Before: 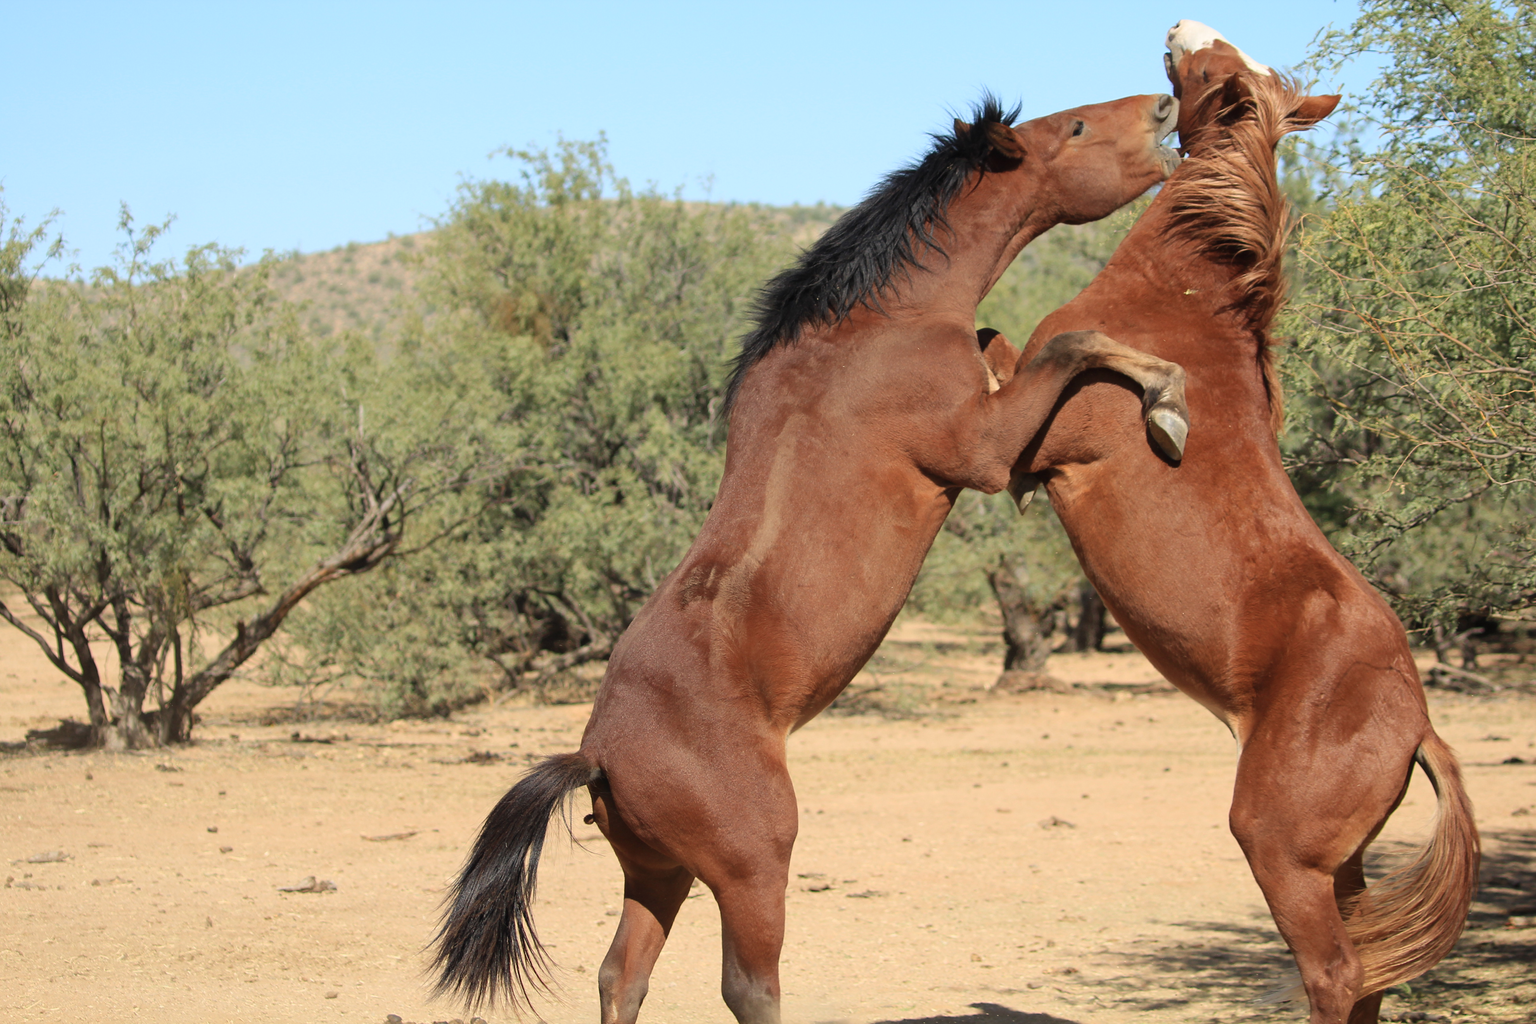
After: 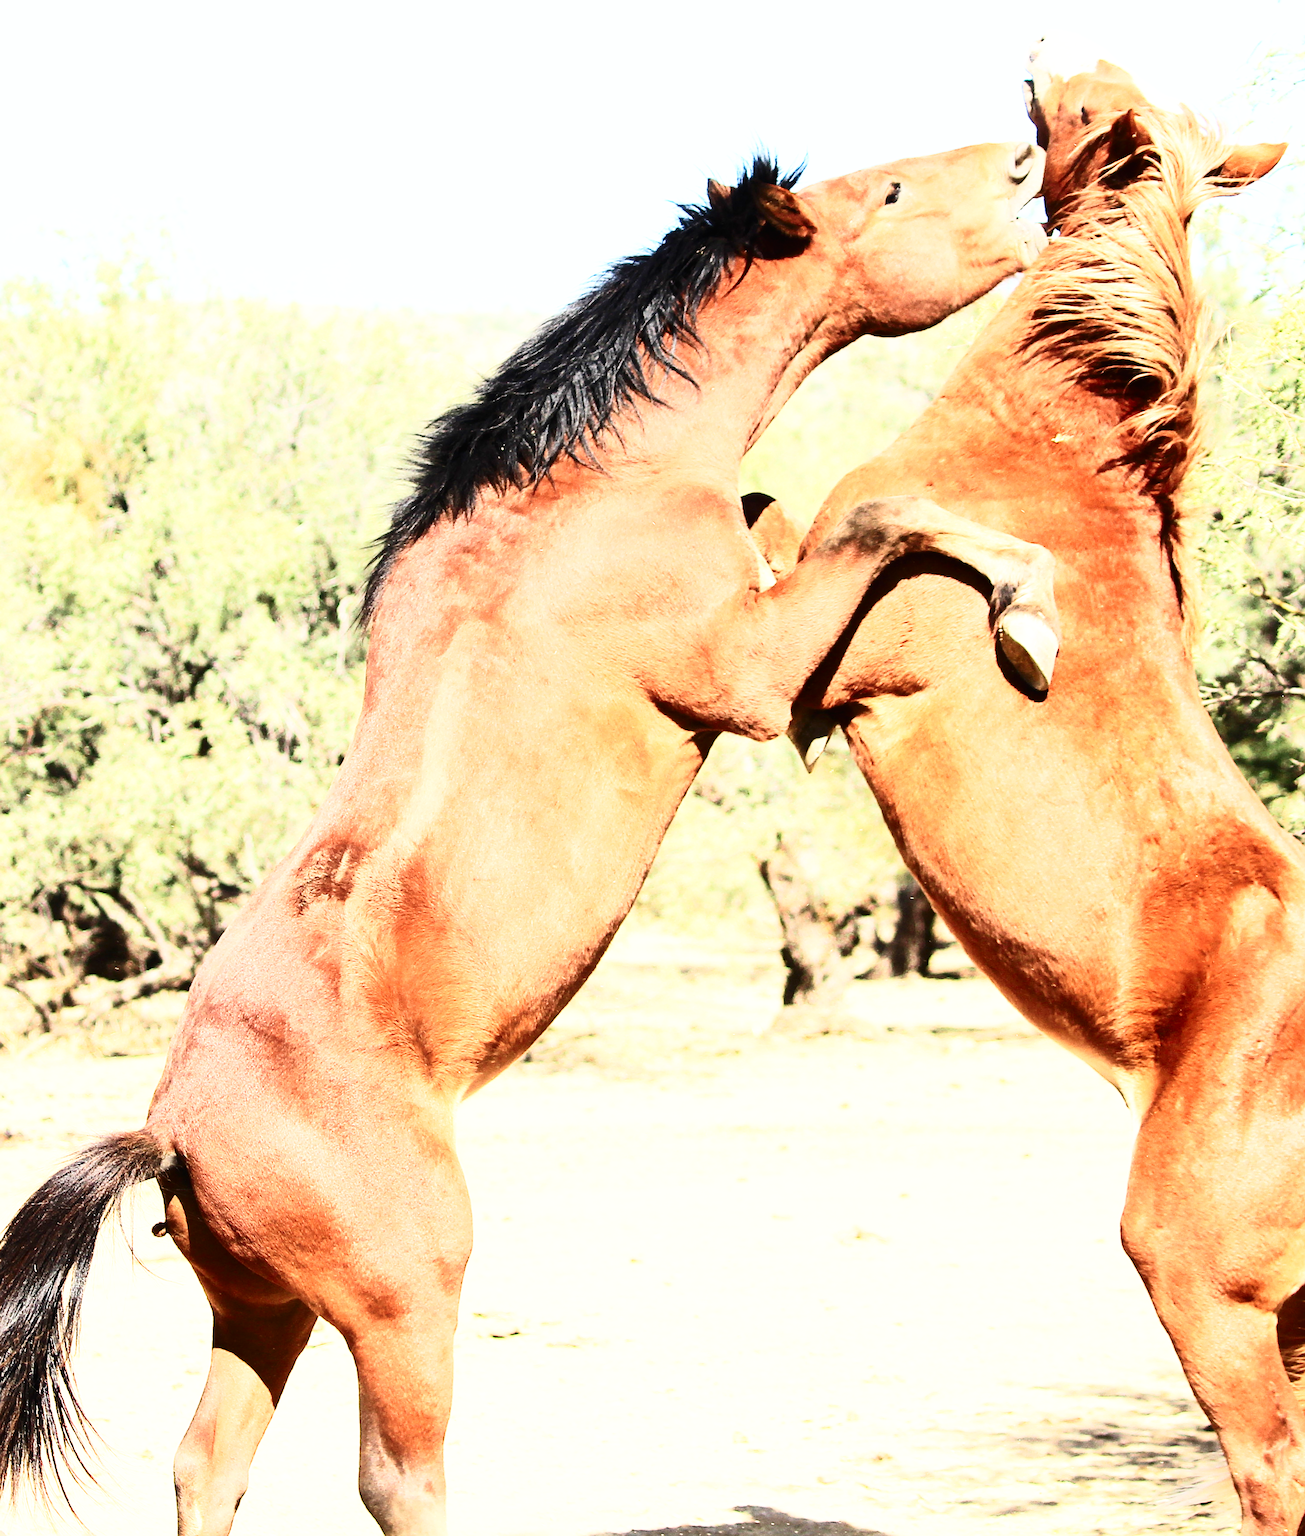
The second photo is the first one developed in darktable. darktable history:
base curve: curves: ch0 [(0, 0) (0.007, 0.004) (0.027, 0.03) (0.046, 0.07) (0.207, 0.54) (0.442, 0.872) (0.673, 0.972) (1, 1)], preserve colors none
exposure: black level correction 0, exposure 0.5 EV, compensate exposure bias true, compensate highlight preservation false
tone equalizer: on, module defaults
sharpen: on, module defaults
crop: left 31.458%, top 0%, right 11.876%
contrast brightness saturation: contrast 0.39, brightness 0.1
